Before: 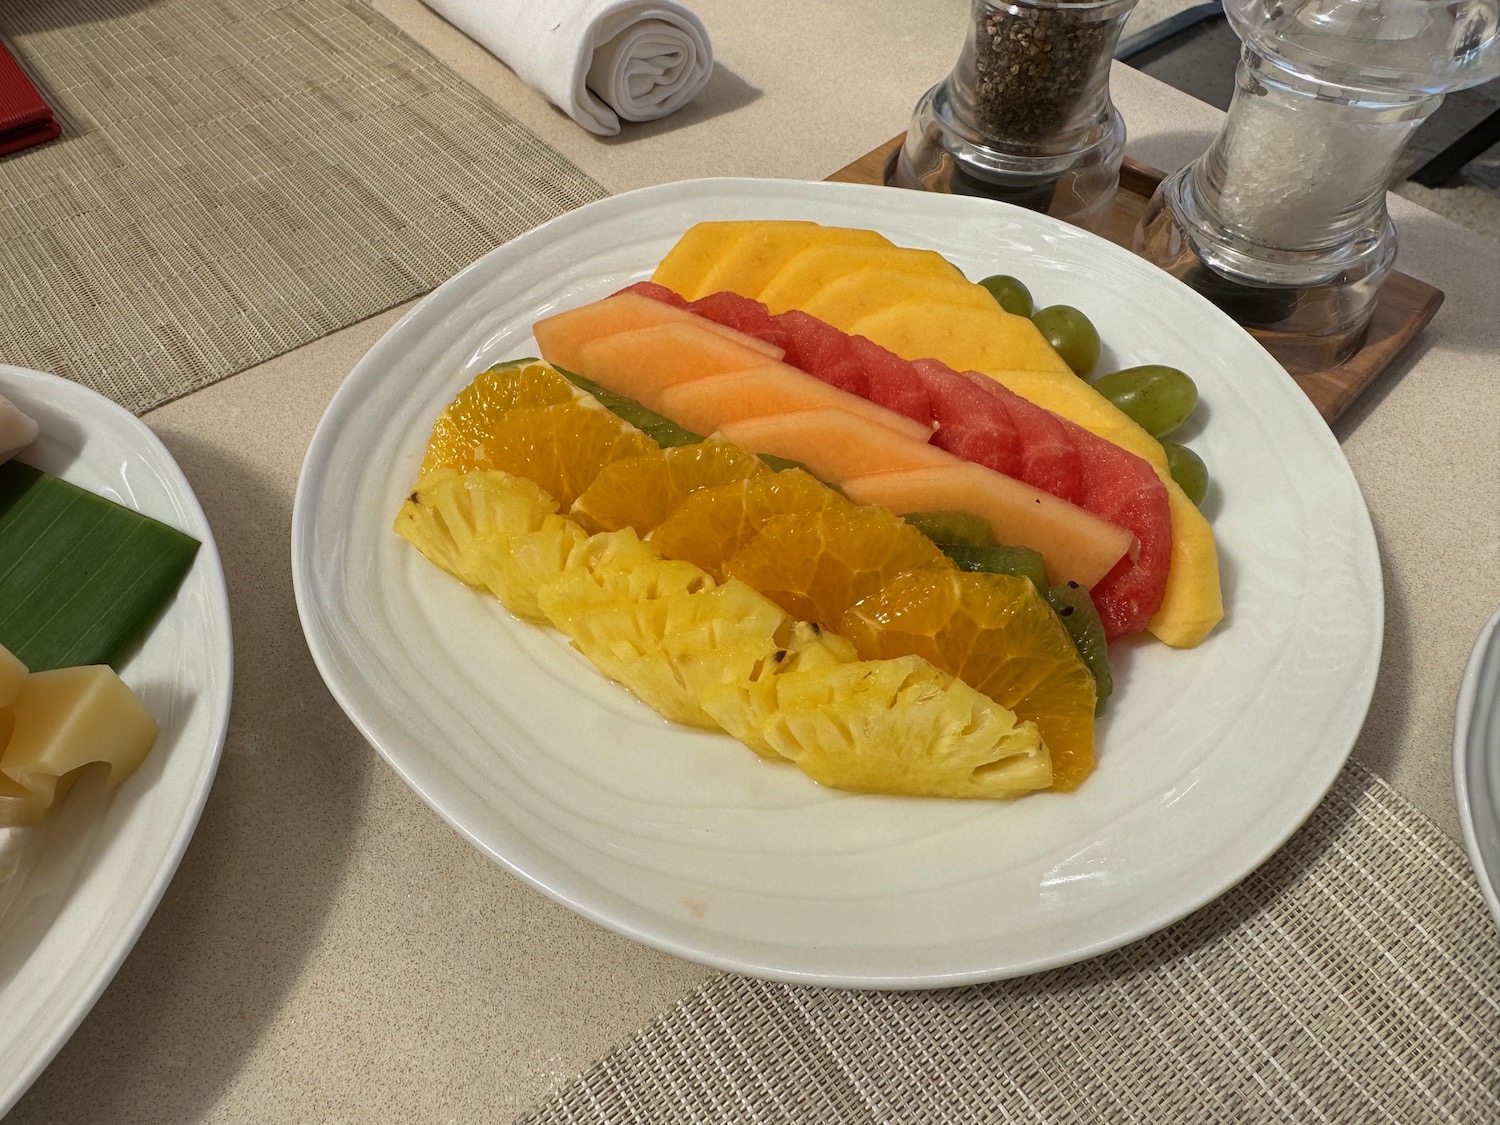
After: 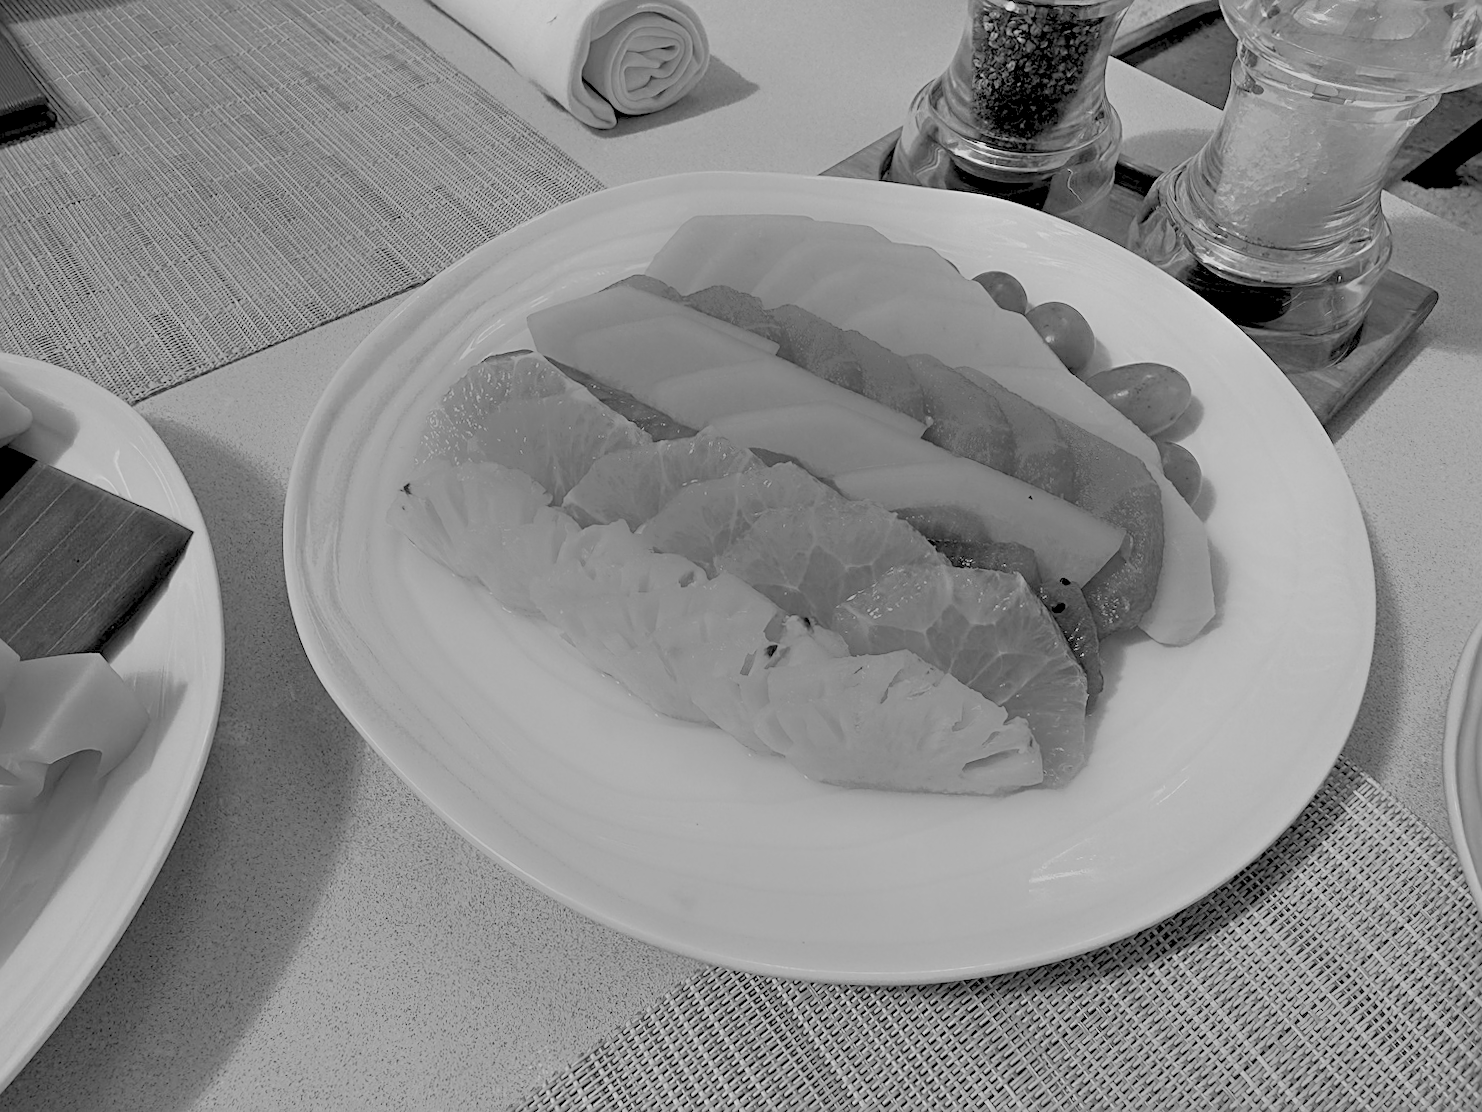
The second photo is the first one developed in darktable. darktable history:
color balance rgb: linear chroma grading › global chroma 15%, perceptual saturation grading › global saturation 30%
crop and rotate: angle -0.5°
levels: levels [0.093, 0.434, 0.988]
sharpen: on, module defaults
monochrome: a -4.13, b 5.16, size 1
exposure: exposure -0.492 EV, compensate highlight preservation false
contrast brightness saturation: saturation -0.05
white balance: red 1.467, blue 0.684
